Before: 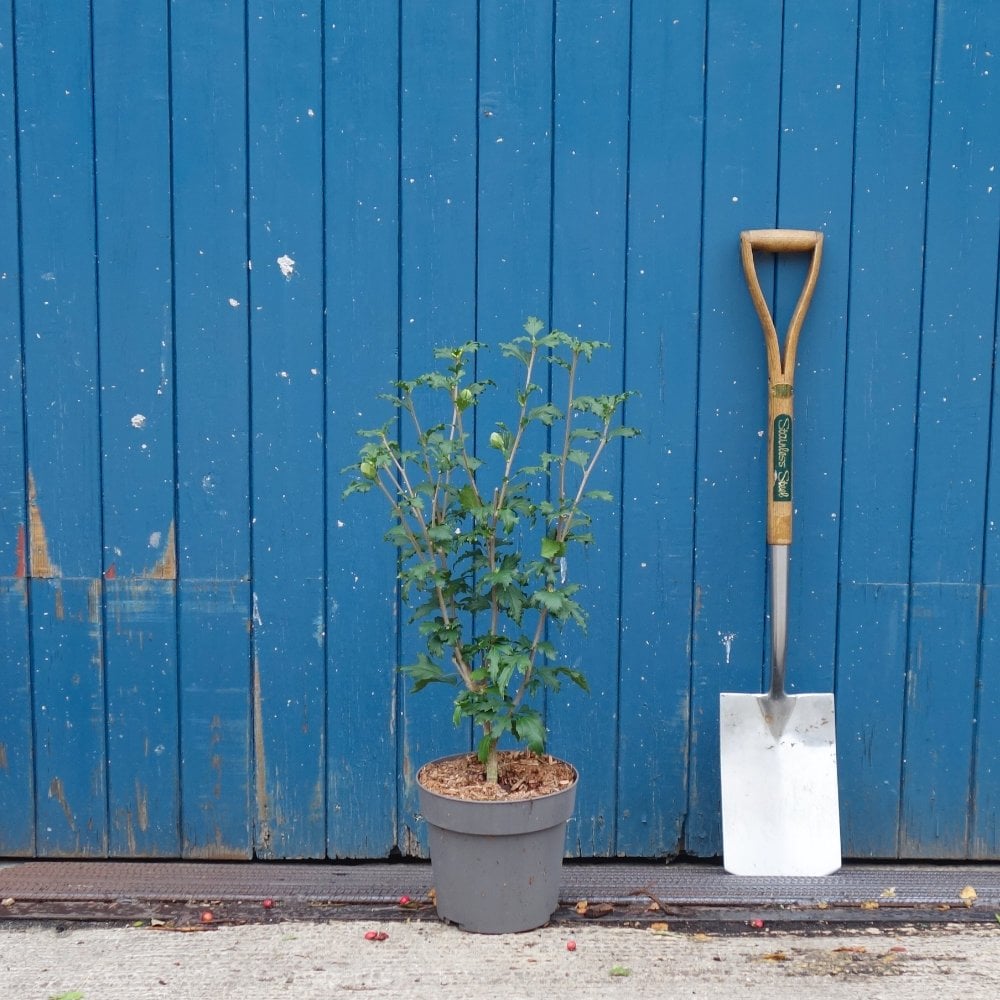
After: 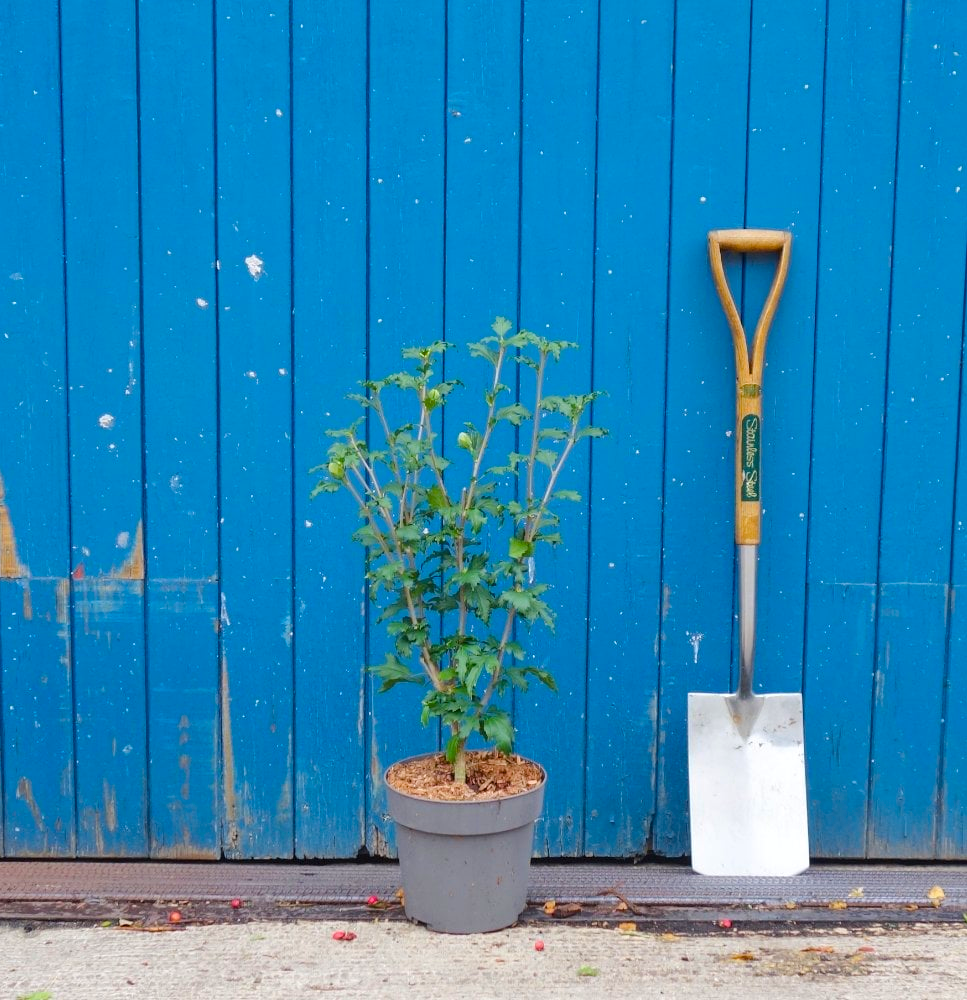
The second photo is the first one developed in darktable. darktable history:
crop and rotate: left 3.238%
color balance rgb: perceptual saturation grading › global saturation 25%, perceptual brilliance grading › mid-tones 10%, perceptual brilliance grading › shadows 15%, global vibrance 20%
